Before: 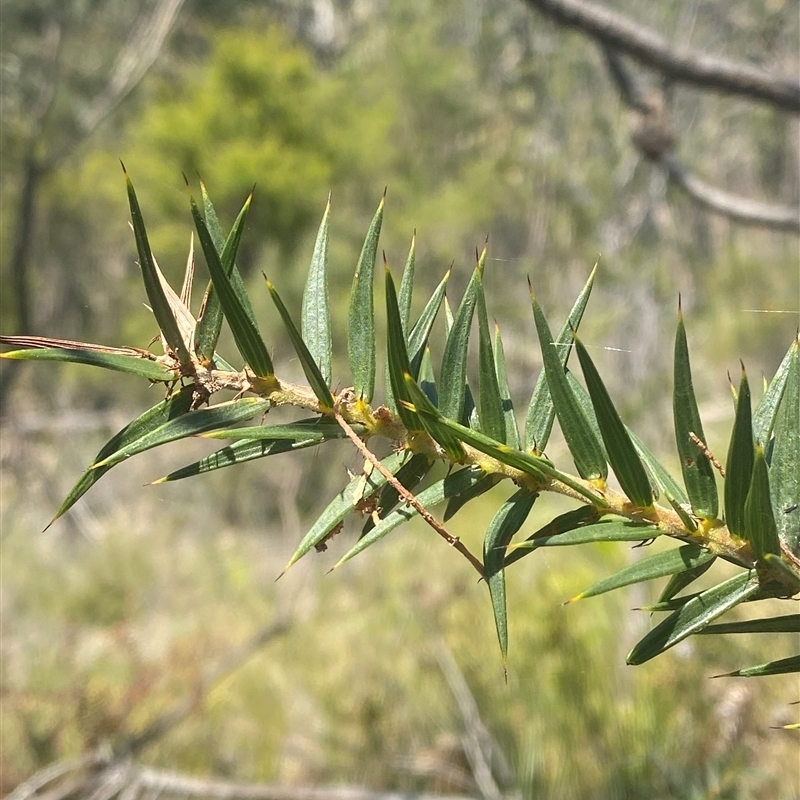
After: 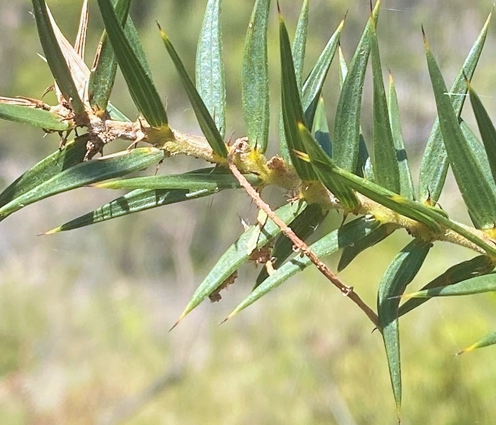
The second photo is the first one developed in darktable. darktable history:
velvia: on, module defaults
contrast brightness saturation: brightness 0.13
white balance: red 0.967, blue 1.119, emerald 0.756
crop: left 13.312%, top 31.28%, right 24.627%, bottom 15.582%
